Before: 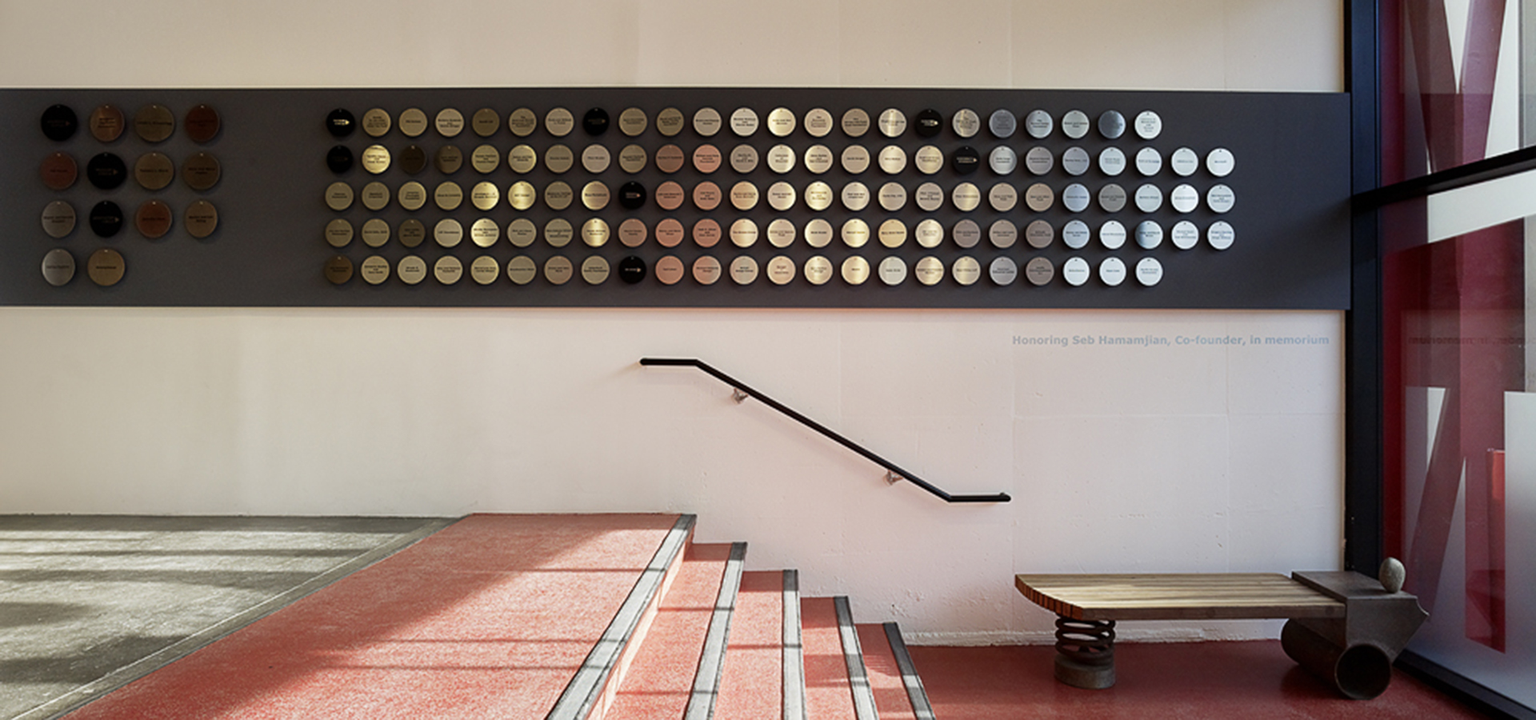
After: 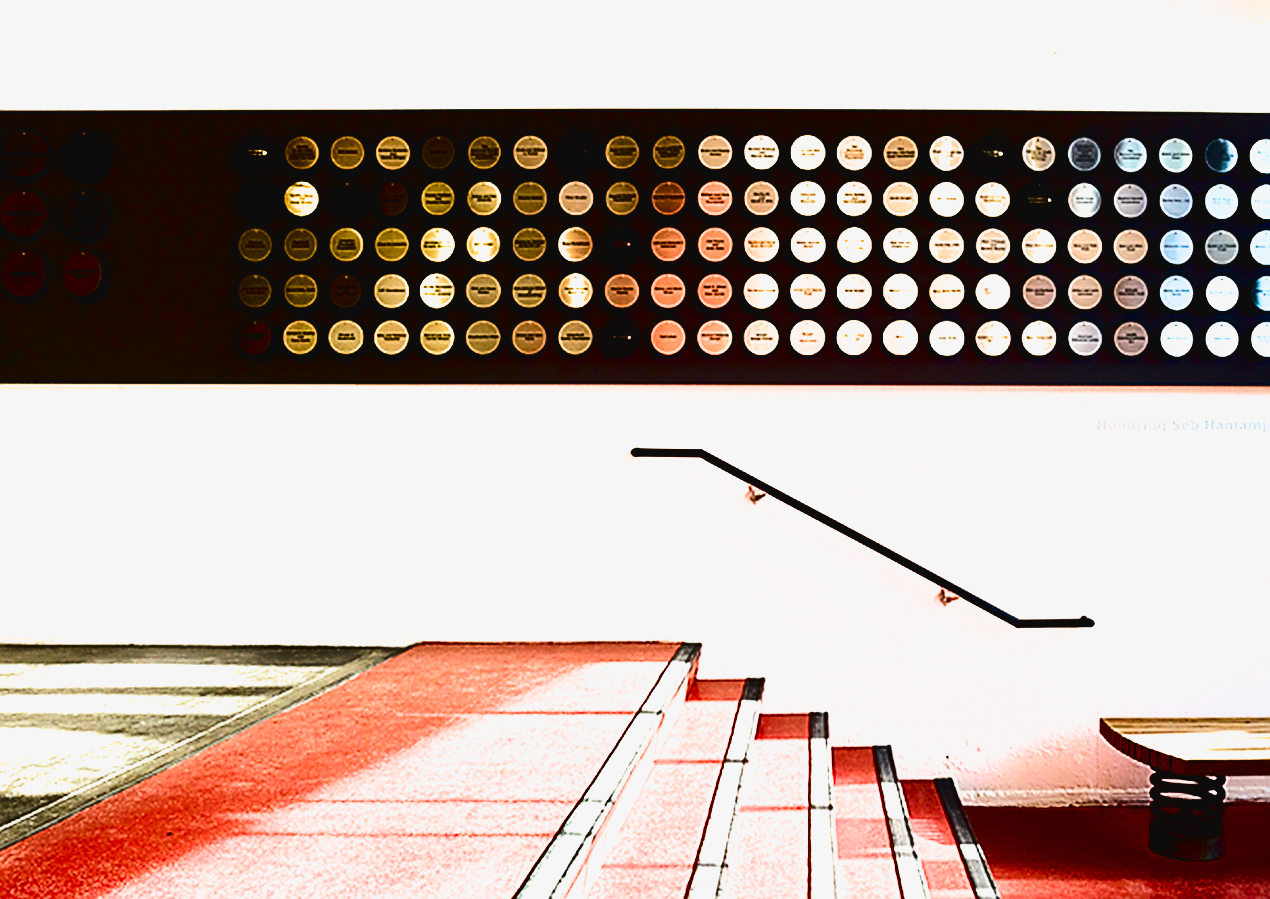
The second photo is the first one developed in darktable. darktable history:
exposure: black level correction 0, exposure 0.498 EV, compensate highlight preservation false
crop and rotate: left 8.849%, right 24.96%
filmic rgb: black relative exposure -8.3 EV, white relative exposure 2.23 EV, hardness 7.05, latitude 85.77%, contrast 1.697, highlights saturation mix -3.49%, shadows ↔ highlights balance -2.22%, color science v6 (2022), iterations of high-quality reconstruction 0
tone curve: curves: ch0 [(0, 0.032) (0.094, 0.08) (0.265, 0.208) (0.41, 0.417) (0.498, 0.496) (0.638, 0.673) (0.845, 0.828) (0.994, 0.964)]; ch1 [(0, 0) (0.161, 0.092) (0.37, 0.302) (0.417, 0.434) (0.492, 0.502) (0.576, 0.589) (0.644, 0.638) (0.725, 0.765) (1, 1)]; ch2 [(0, 0) (0.352, 0.403) (0.45, 0.469) (0.521, 0.515) (0.55, 0.528) (0.589, 0.576) (1, 1)], color space Lab, linked channels, preserve colors none
sharpen: on, module defaults
contrast brightness saturation: contrast 0.216, brightness -0.181, saturation 0.237
velvia: strength 51.04%, mid-tones bias 0.515
